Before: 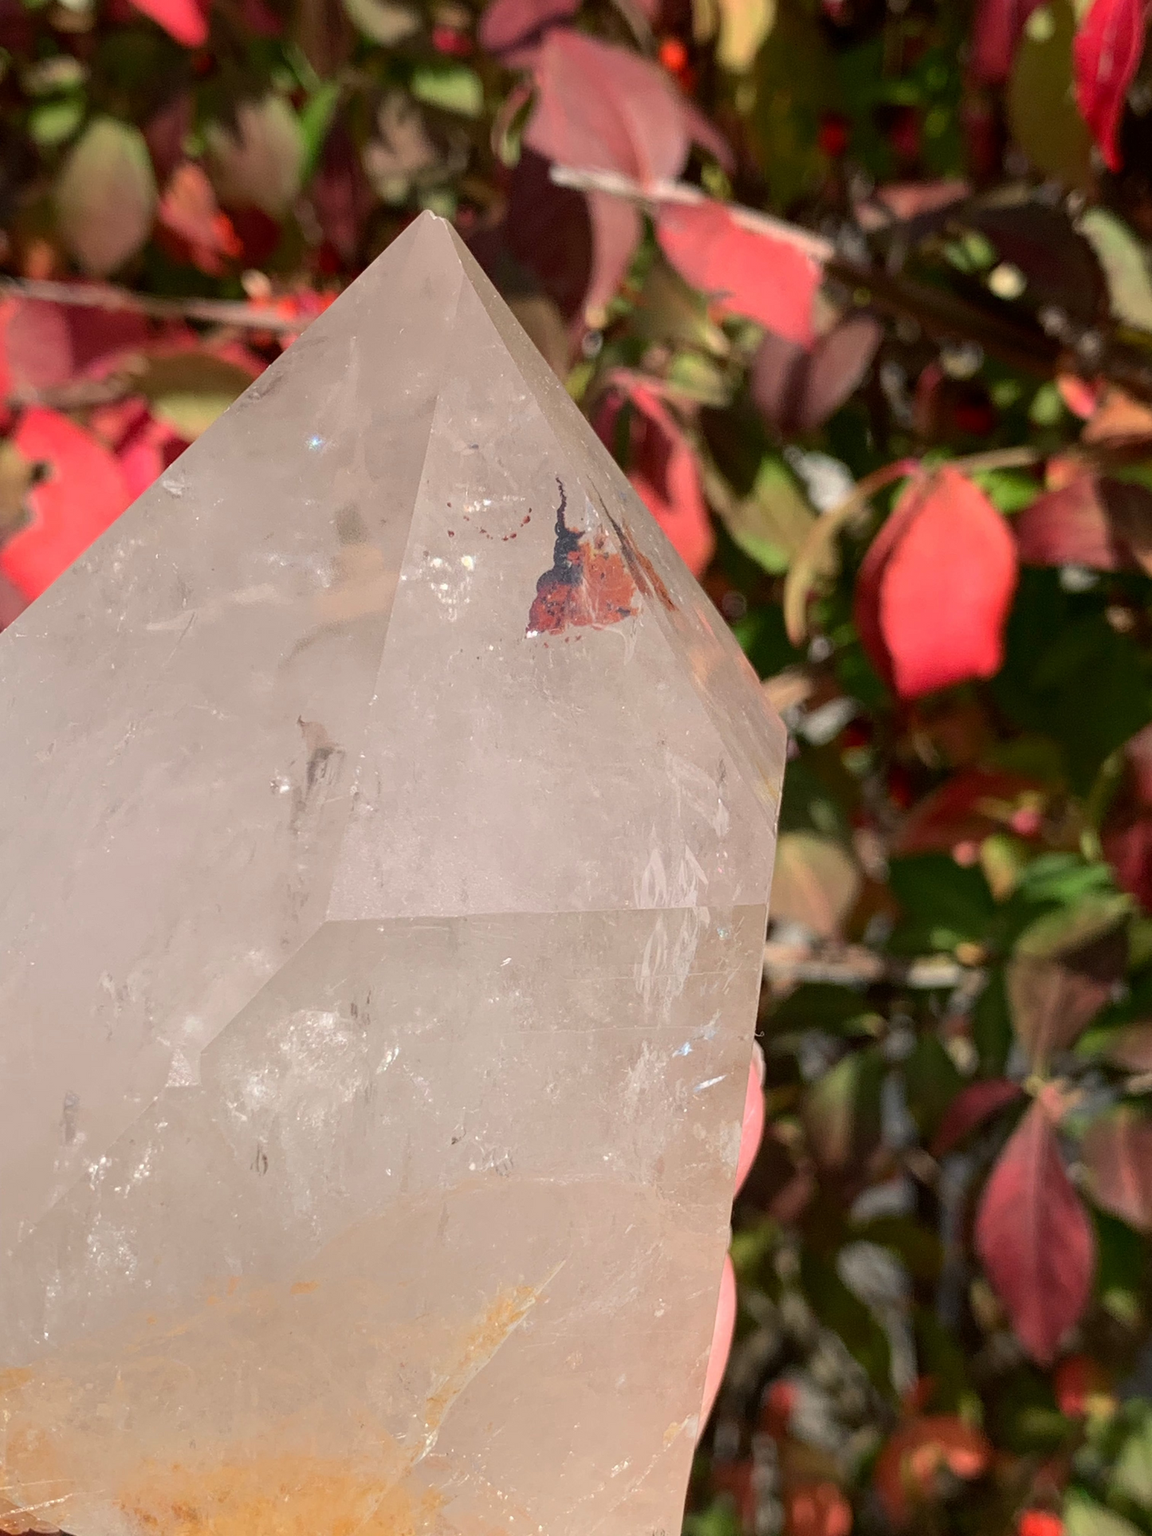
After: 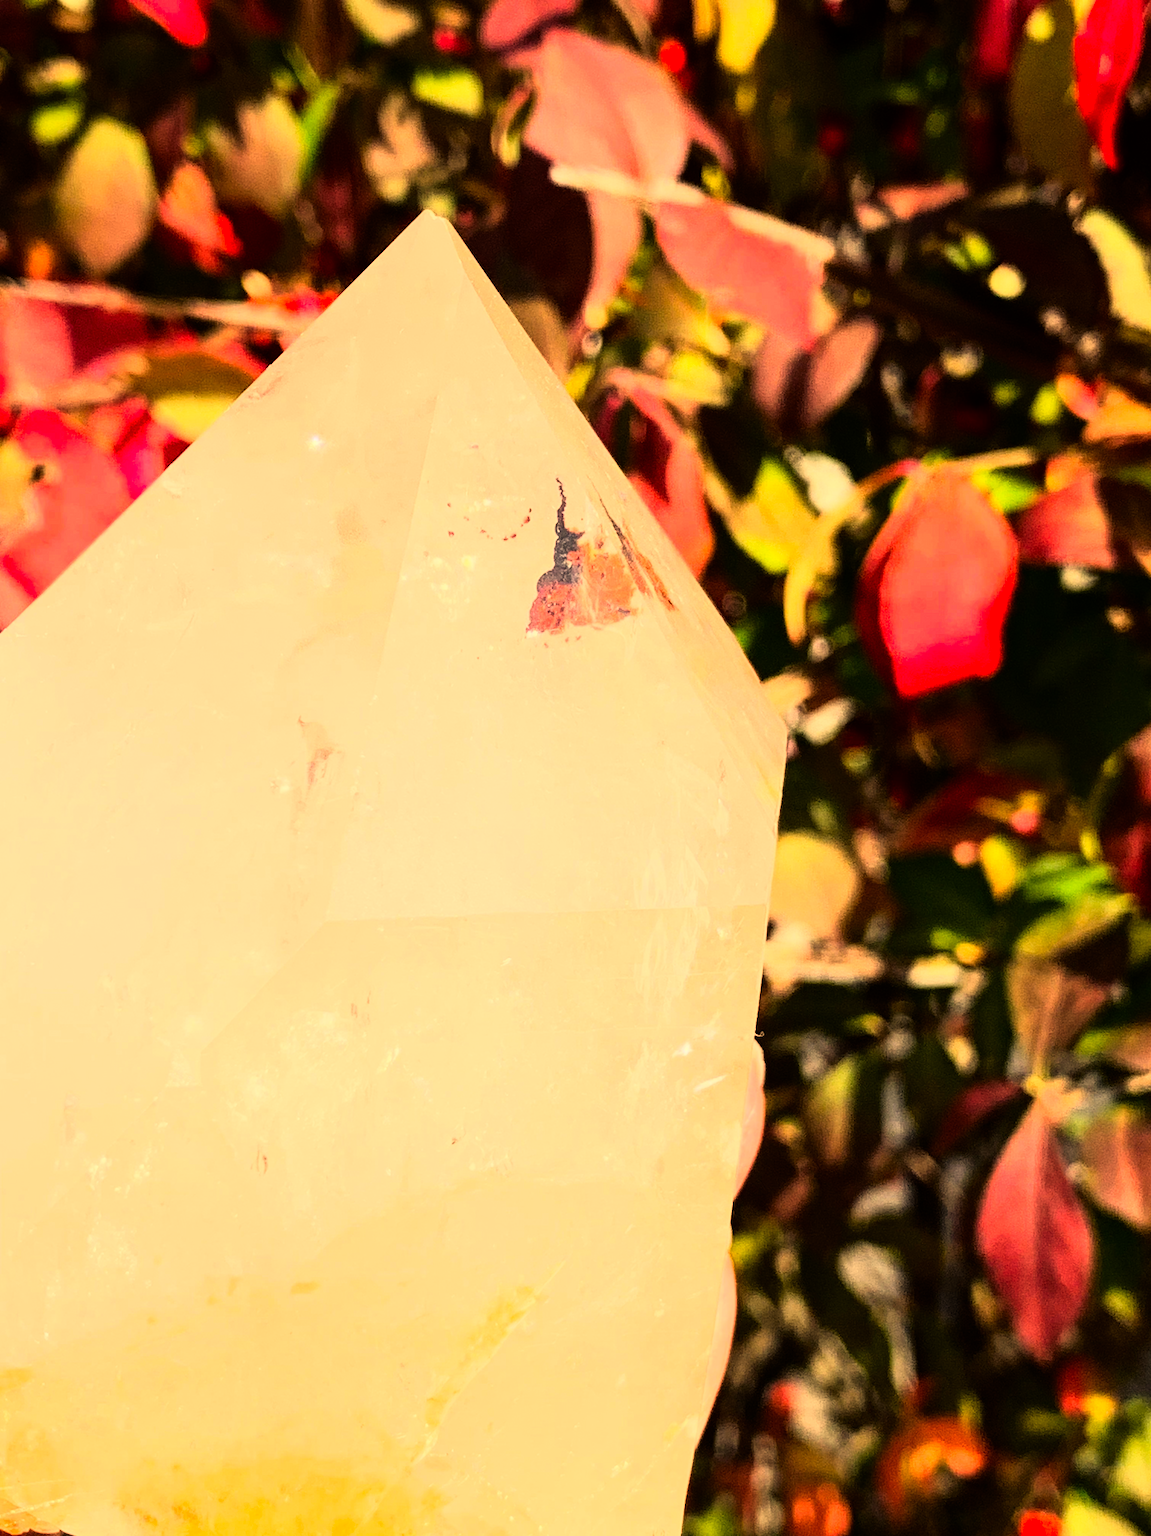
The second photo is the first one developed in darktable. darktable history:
rgb curve: curves: ch0 [(0, 0) (0.21, 0.15) (0.24, 0.21) (0.5, 0.75) (0.75, 0.96) (0.89, 0.99) (1, 1)]; ch1 [(0, 0.02) (0.21, 0.13) (0.25, 0.2) (0.5, 0.67) (0.75, 0.9) (0.89, 0.97) (1, 1)]; ch2 [(0, 0.02) (0.21, 0.13) (0.25, 0.2) (0.5, 0.67) (0.75, 0.9) (0.89, 0.97) (1, 1)], compensate middle gray true
white balance: red 1.127, blue 0.943
color contrast: green-magenta contrast 1.2, blue-yellow contrast 1.2
color correction: highlights a* 1.39, highlights b* 17.83
